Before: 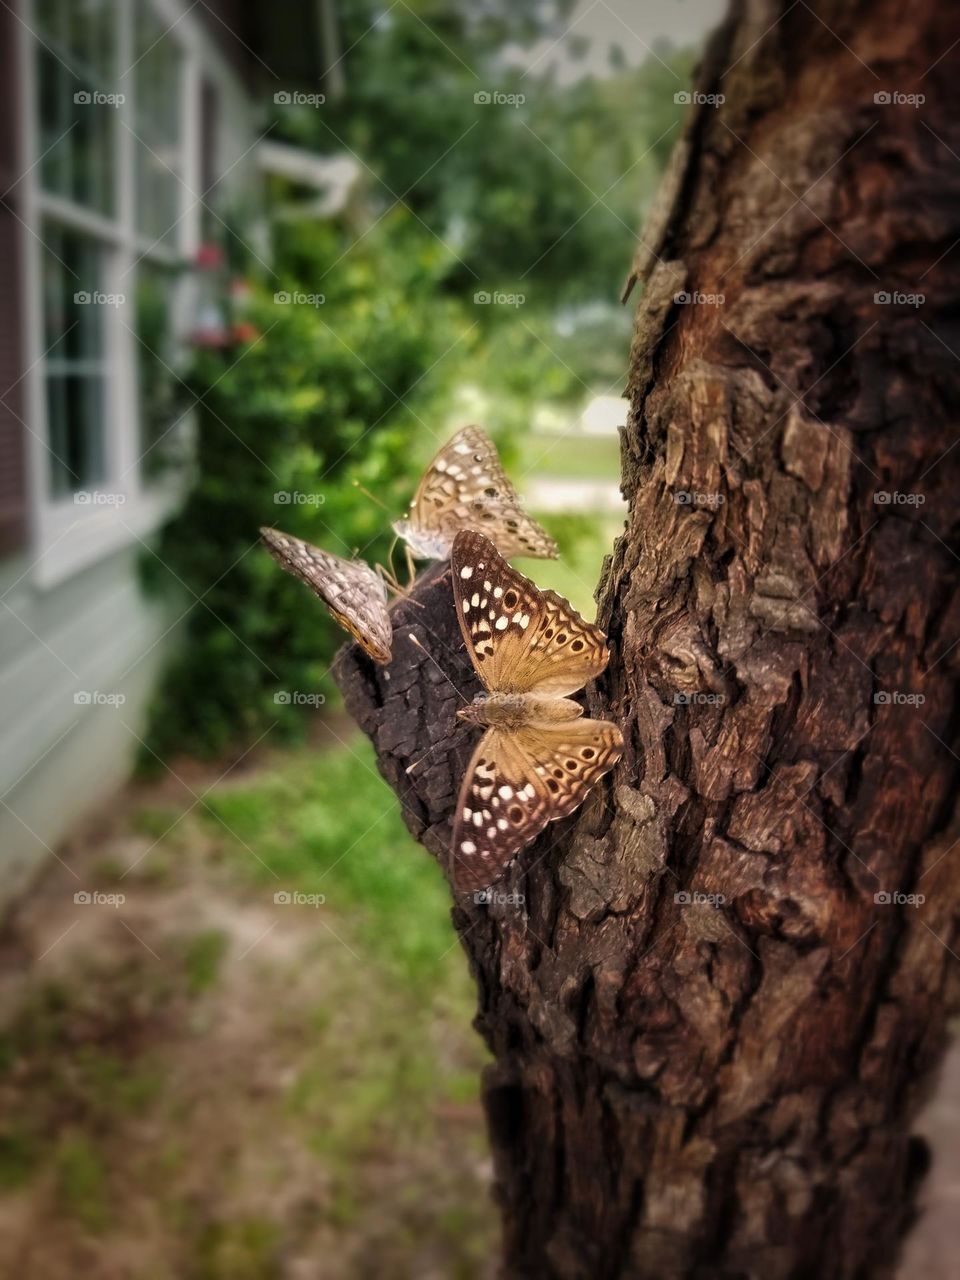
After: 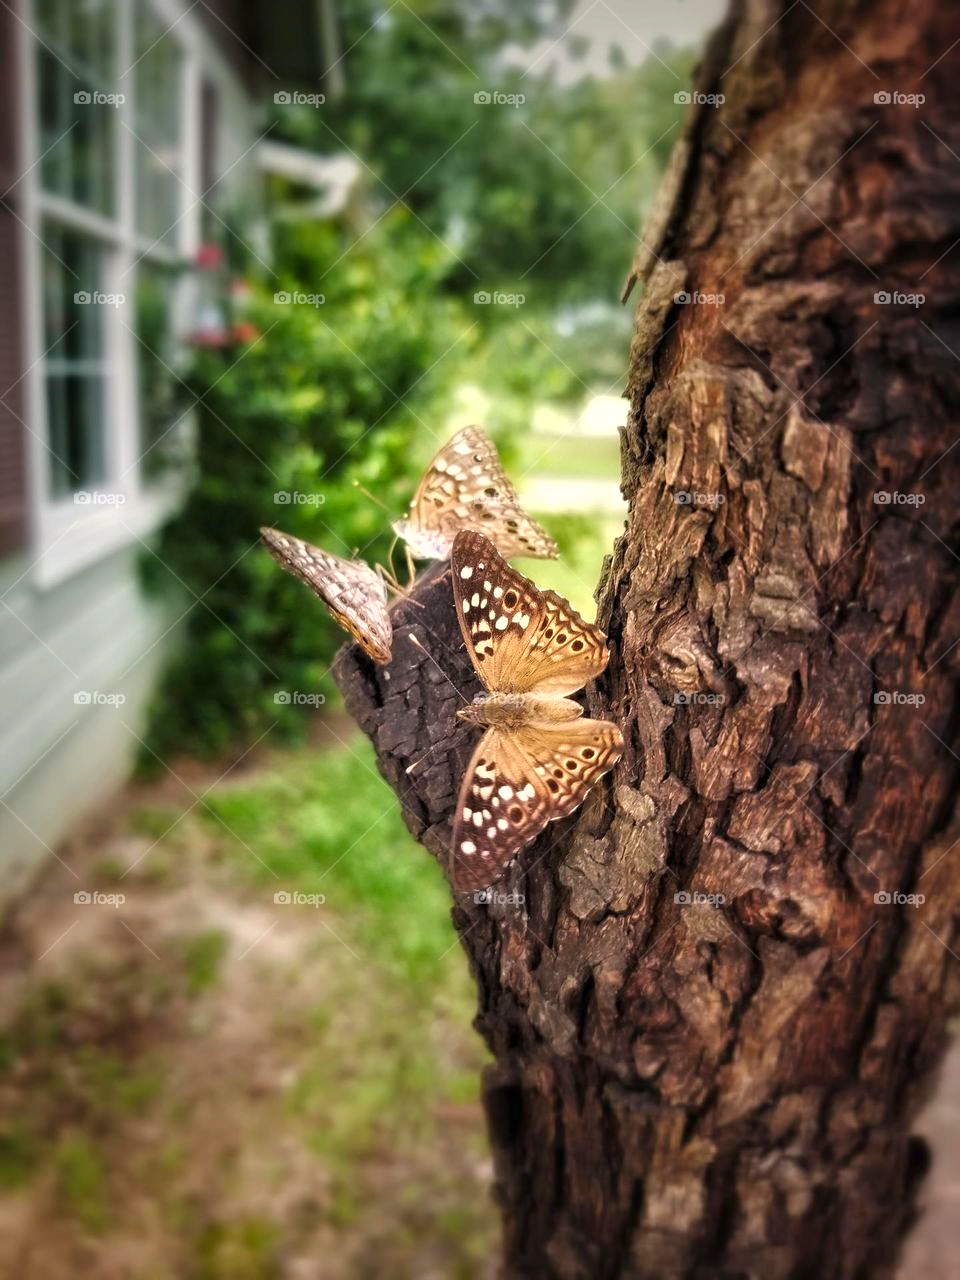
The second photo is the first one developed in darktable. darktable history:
shadows and highlights: shadows 32.09, highlights -32.71, soften with gaussian
exposure: black level correction 0, exposure 0.593 EV, compensate exposure bias true, compensate highlight preservation false
color balance rgb: linear chroma grading › global chroma 0.904%, perceptual saturation grading › global saturation -1.974%, perceptual saturation grading › highlights -8.113%, perceptual saturation grading › mid-tones 8.638%, perceptual saturation grading › shadows 5.065%, global vibrance 20%
